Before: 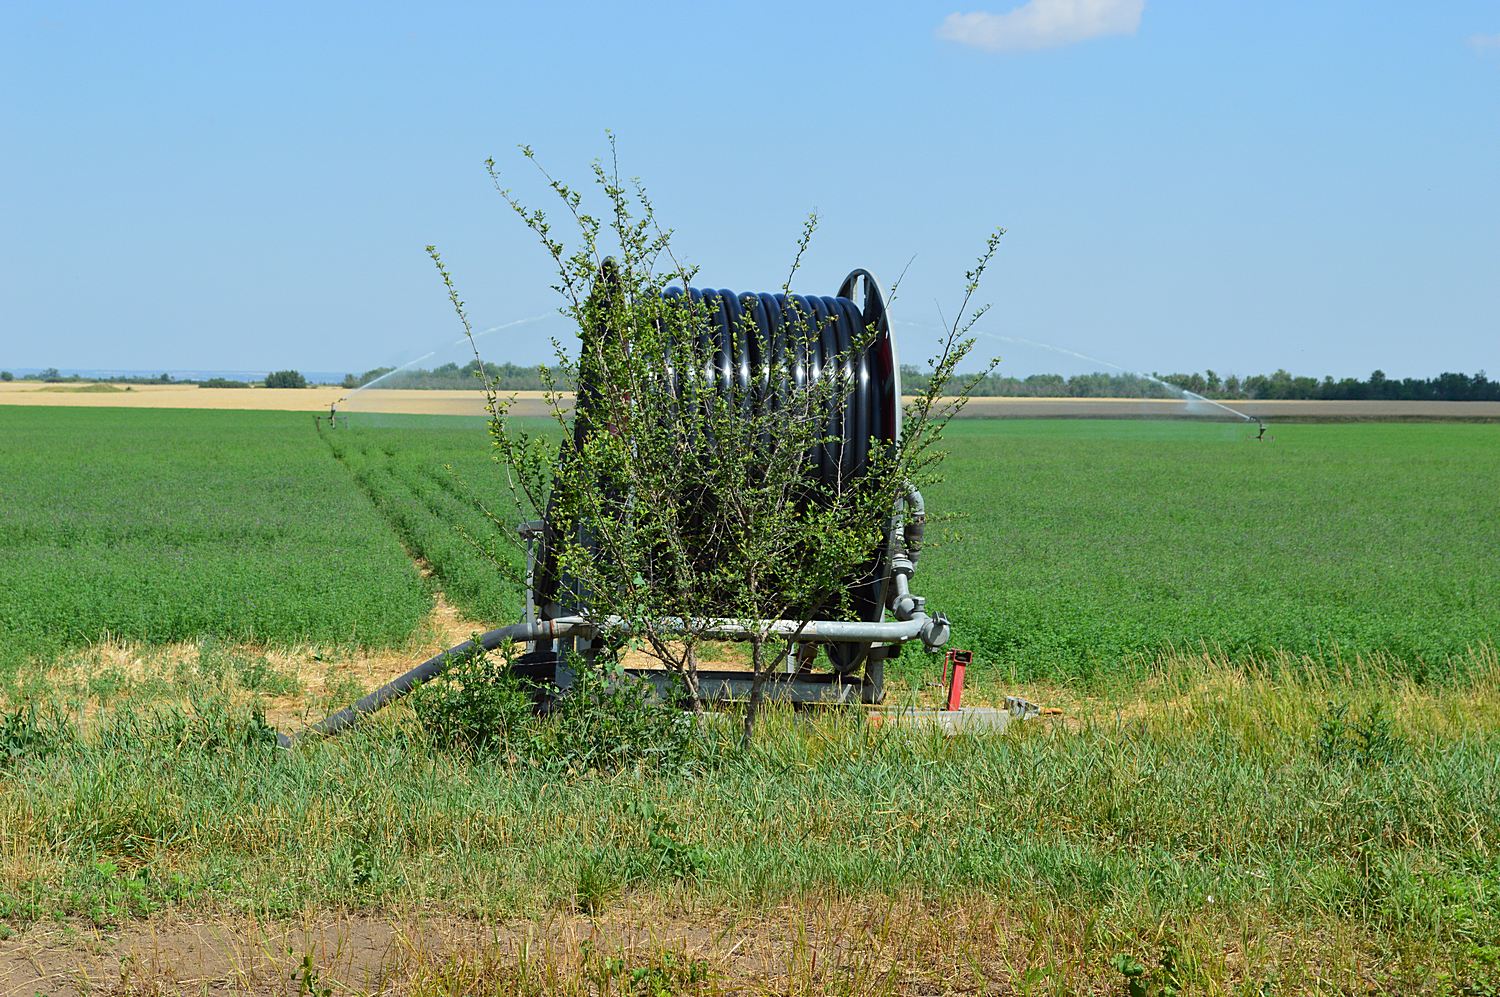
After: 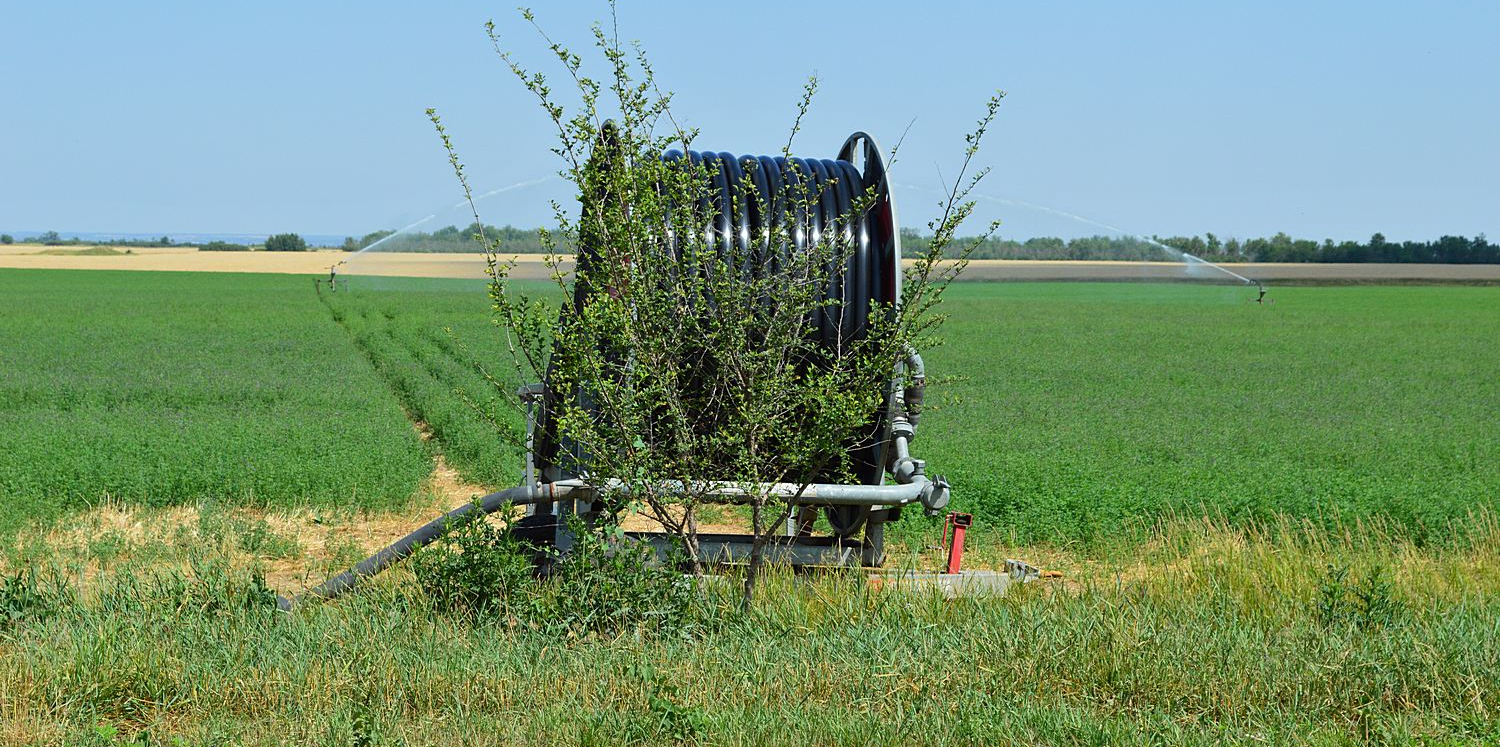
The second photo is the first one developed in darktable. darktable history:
crop: top 13.819%, bottom 11.169%
tone equalizer: on, module defaults
